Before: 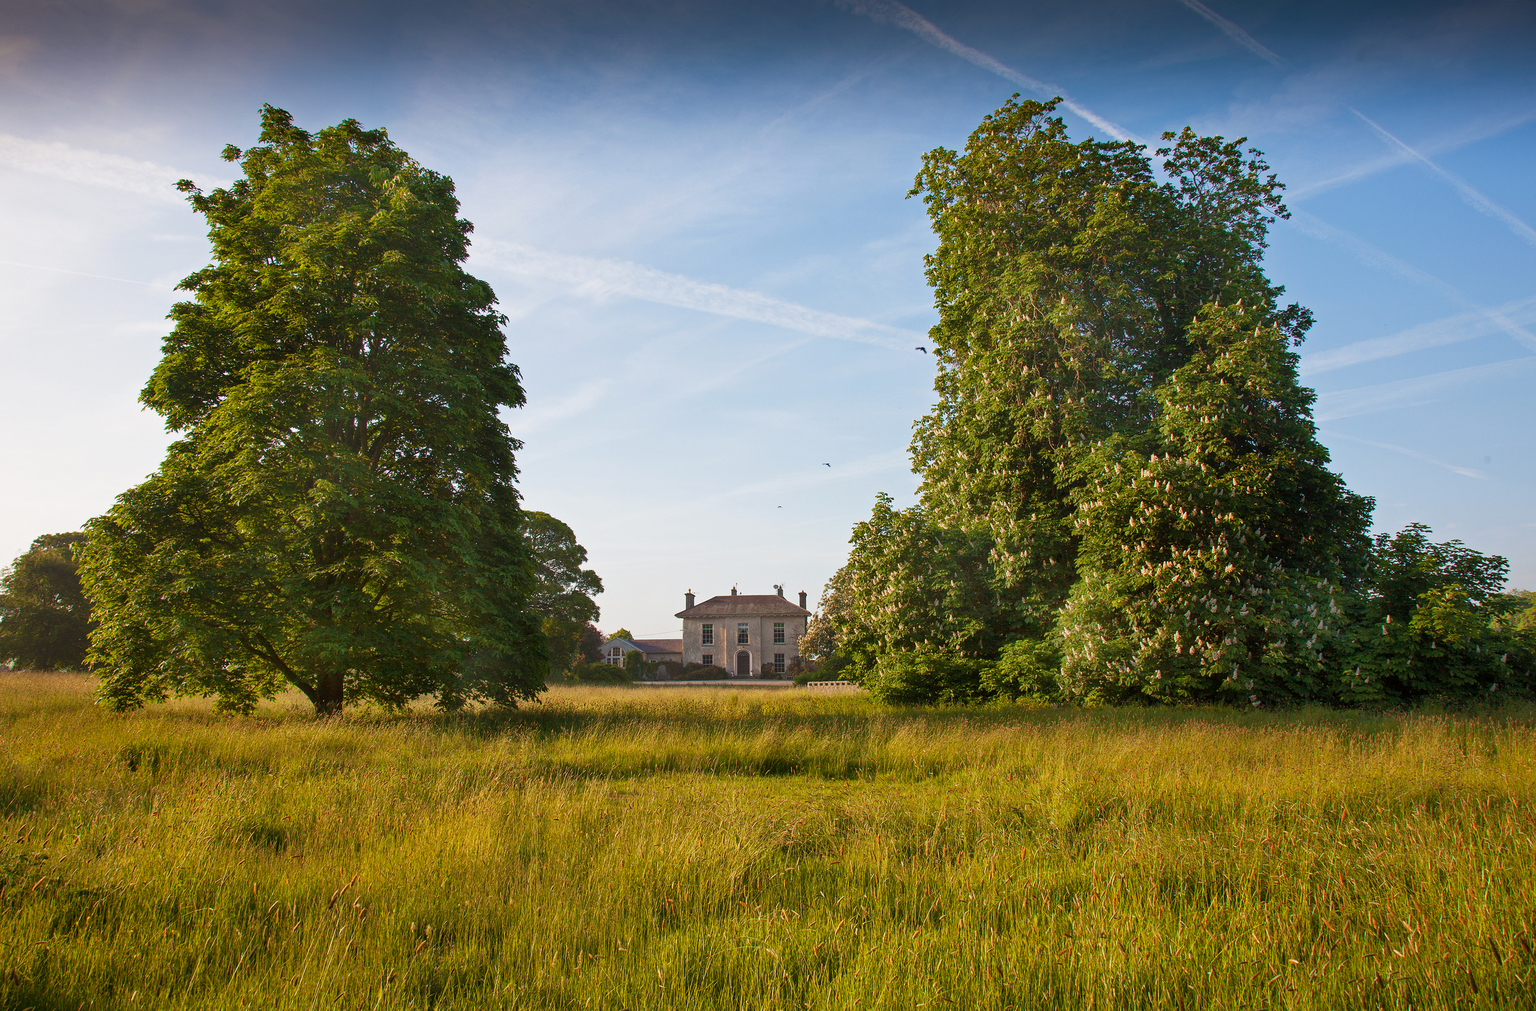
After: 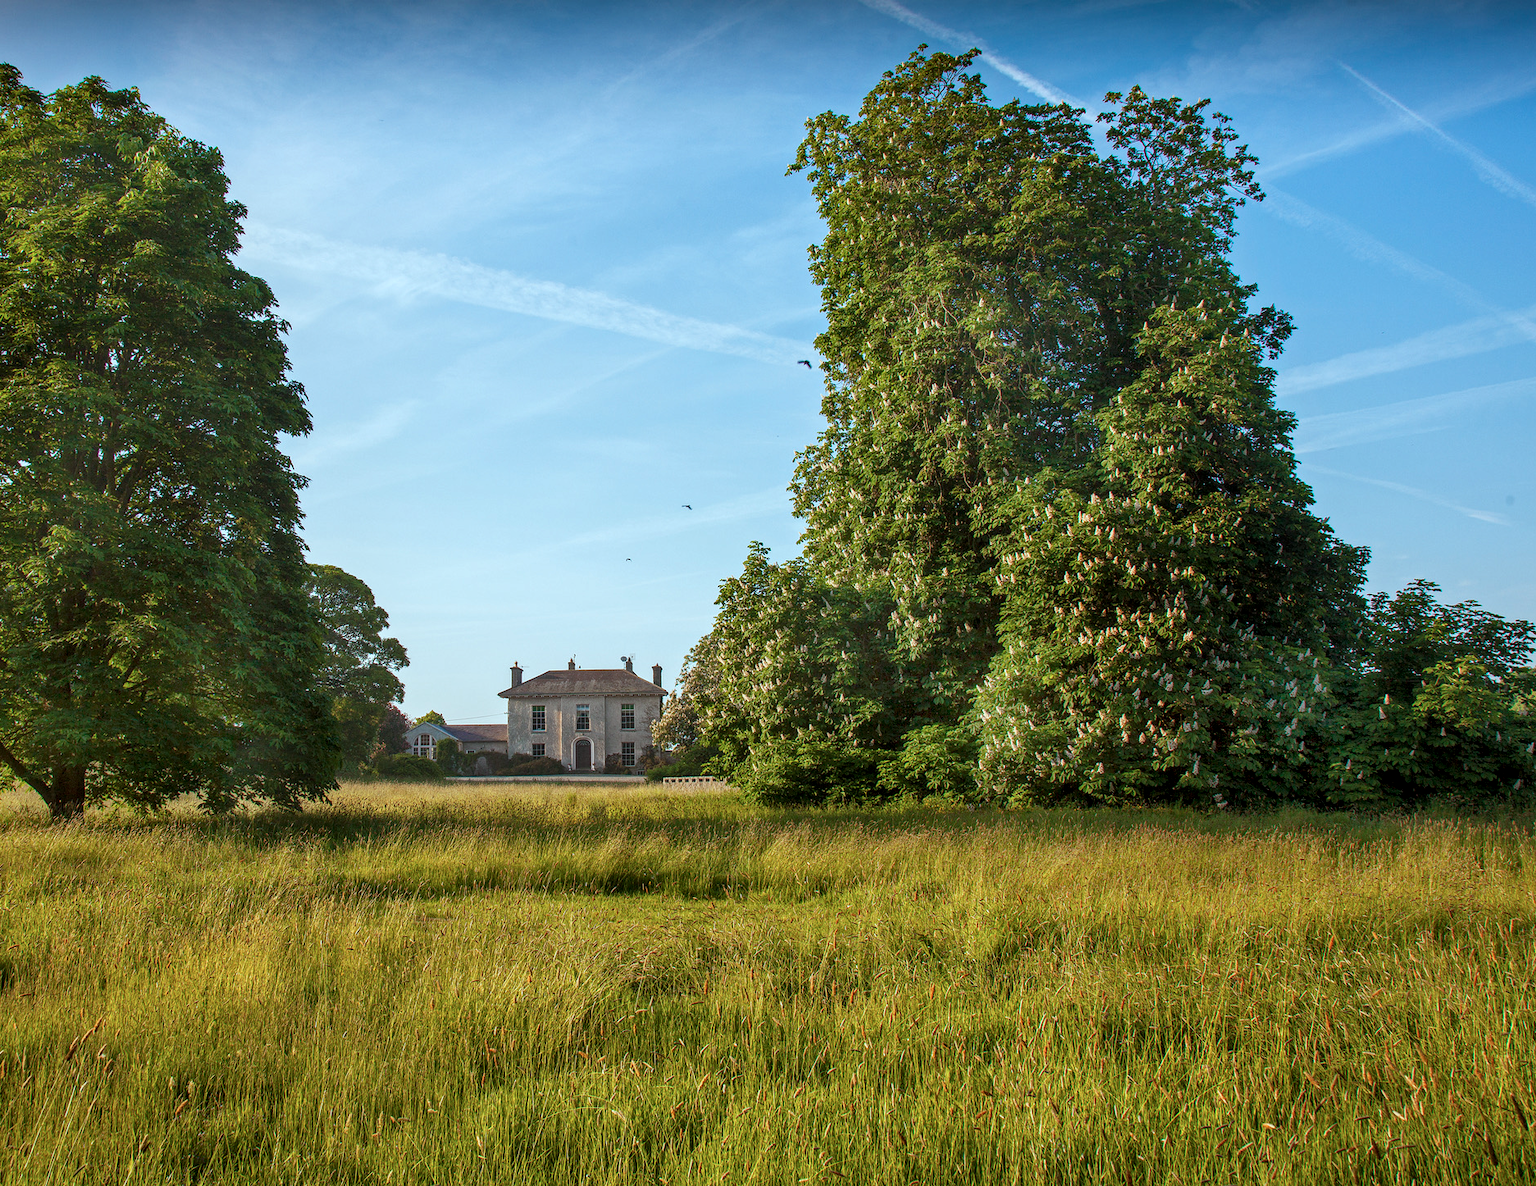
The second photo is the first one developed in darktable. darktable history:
color correction: highlights a* -10.04, highlights b* -10.37
local contrast: detail 130%
crop and rotate: left 17.959%, top 5.771%, right 1.742%
